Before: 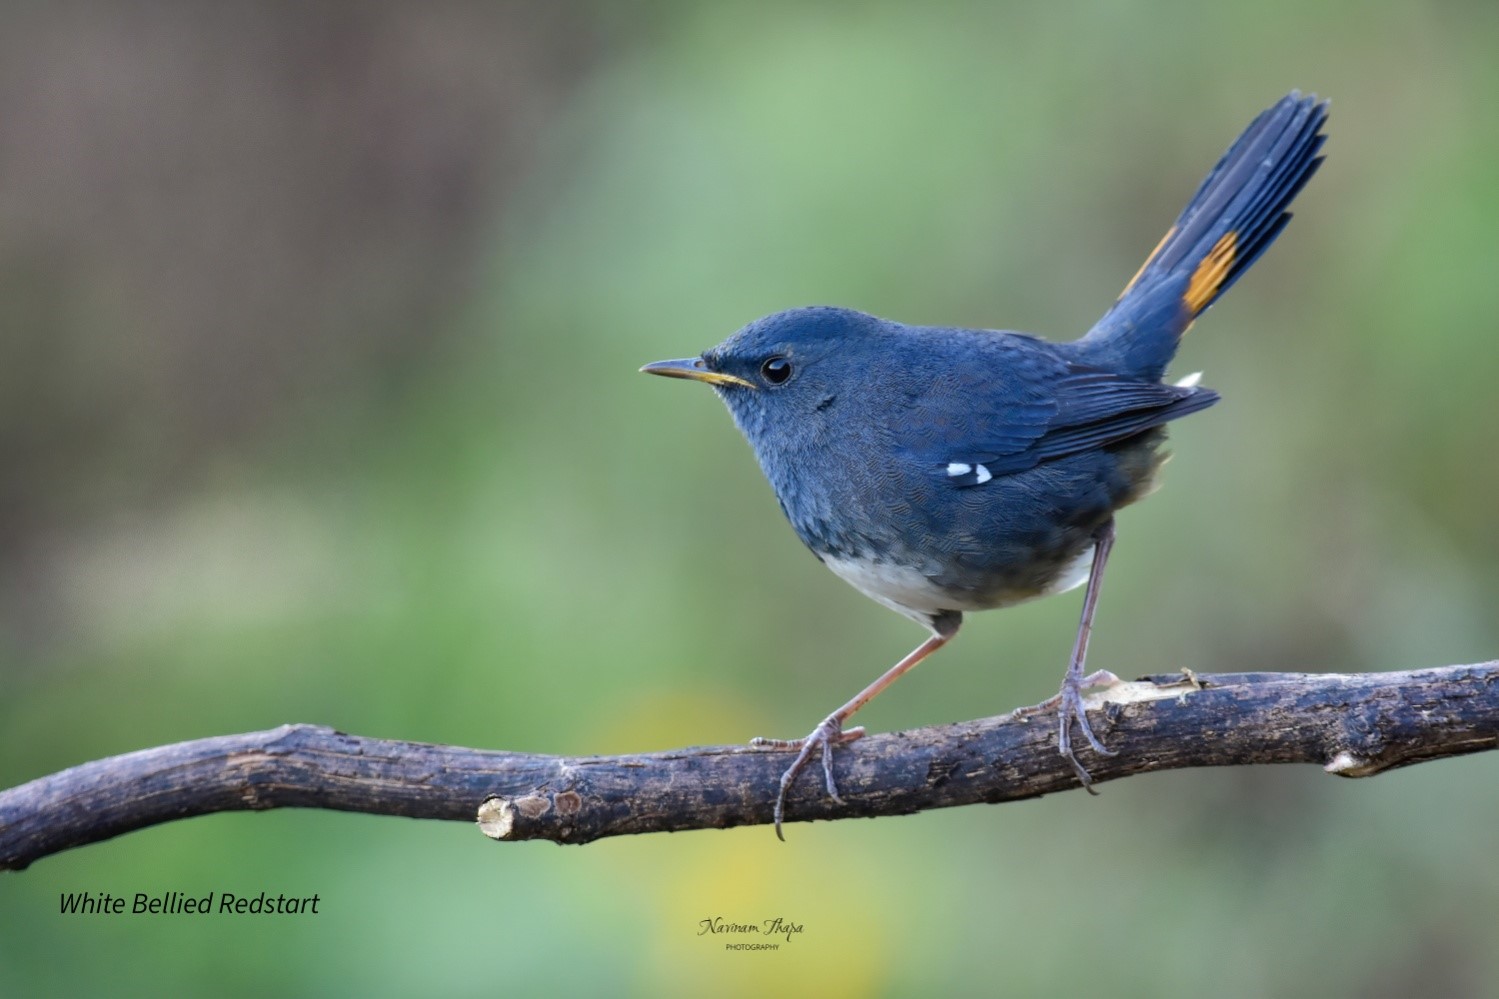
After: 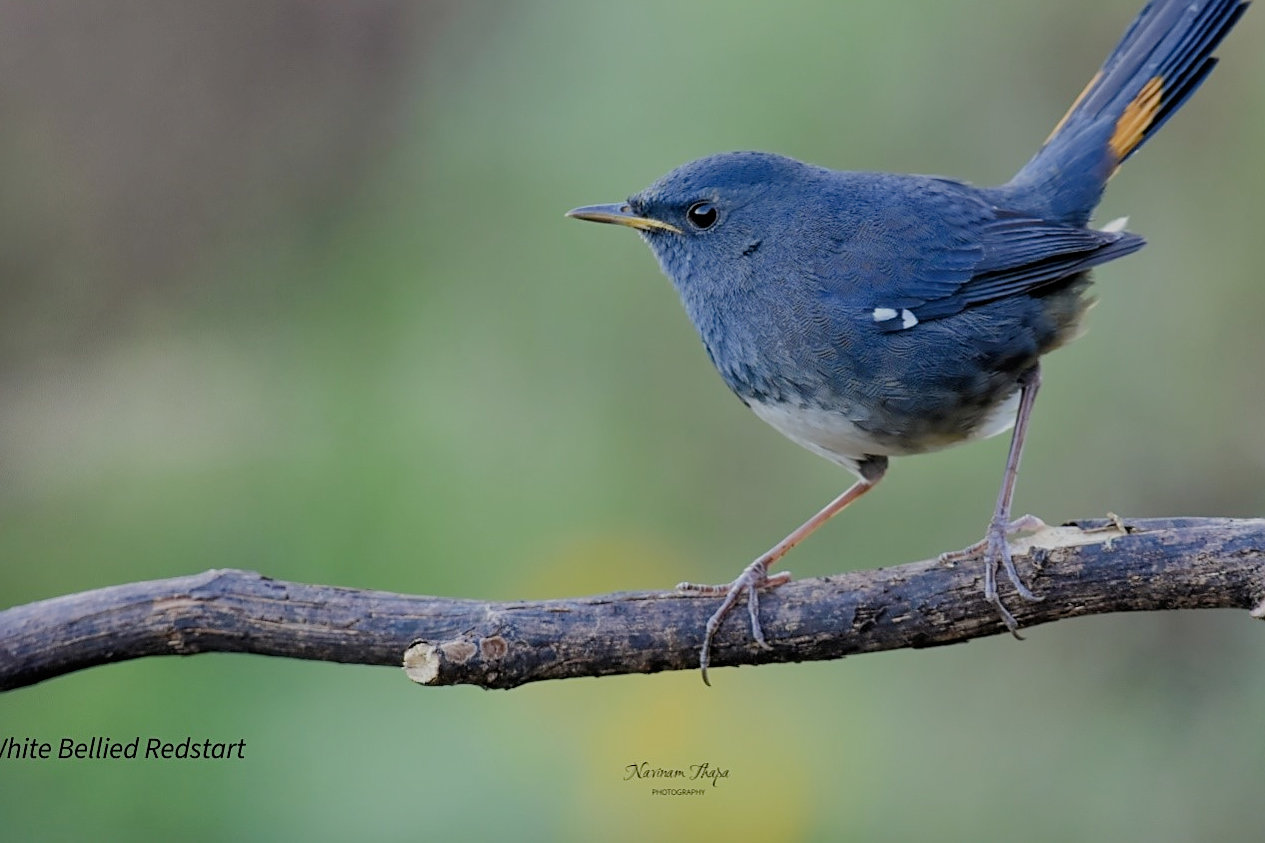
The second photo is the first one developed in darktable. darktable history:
filmic rgb: black relative exposure -6.54 EV, white relative exposure 4.74 EV, hardness 3.11, contrast 0.8
sharpen: on, module defaults
crop and rotate: left 4.966%, top 15.528%, right 10.639%
